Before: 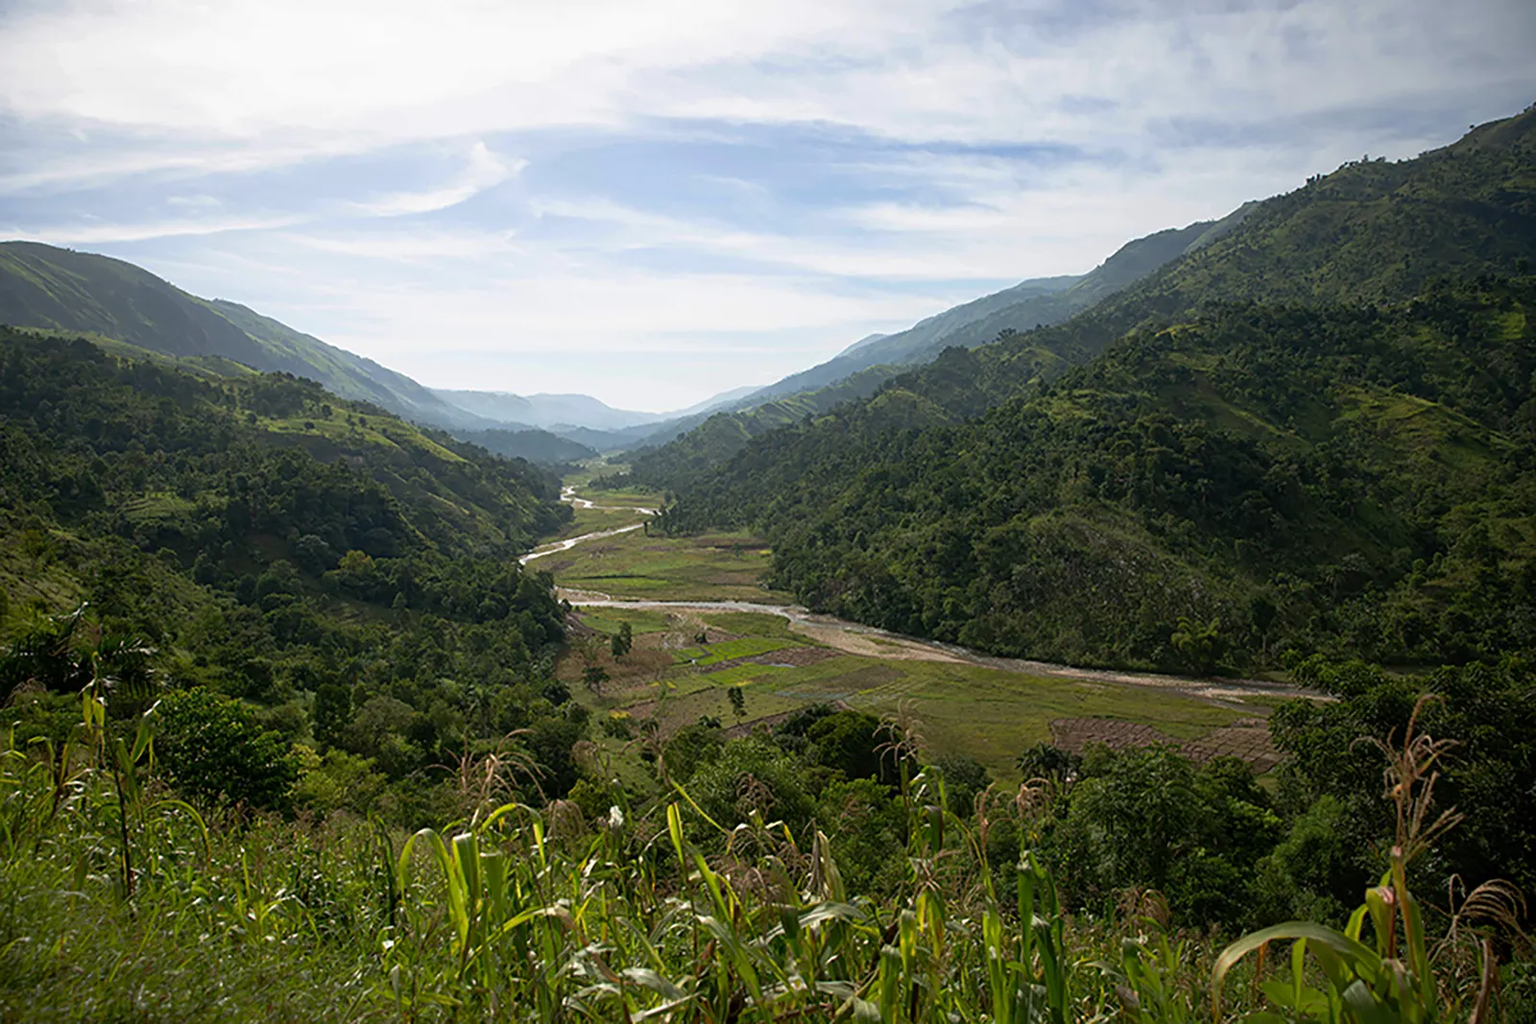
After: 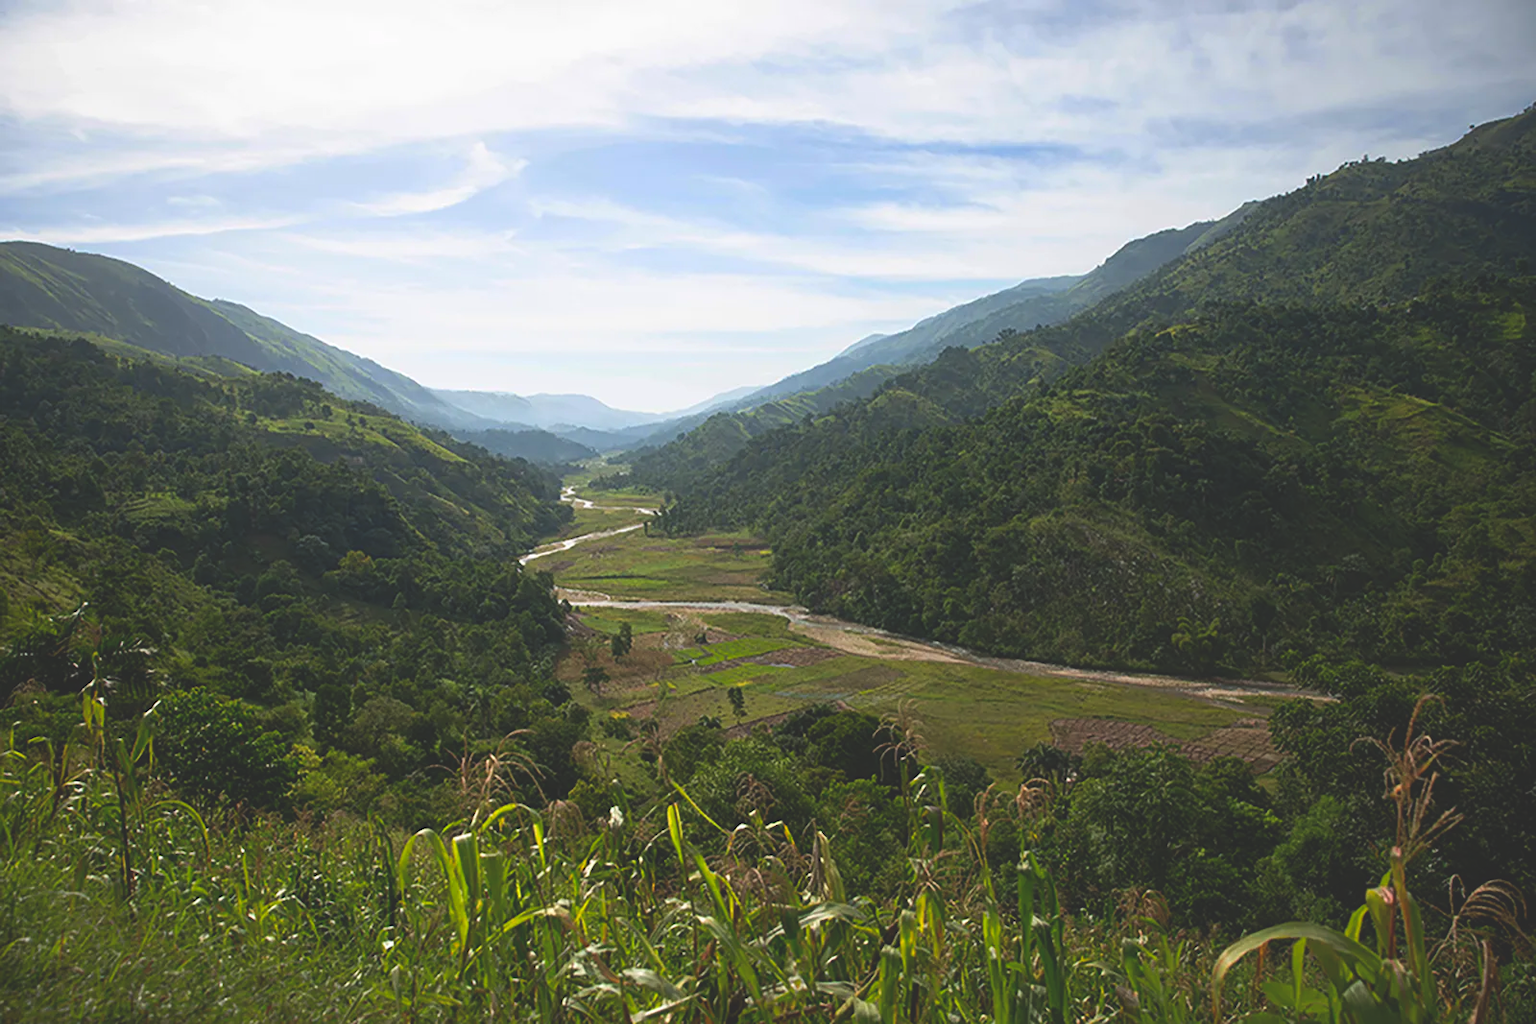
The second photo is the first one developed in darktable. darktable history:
exposure: black level correction -0.028, compensate exposure bias true, compensate highlight preservation false
contrast brightness saturation: contrast 0.09, saturation 0.278
